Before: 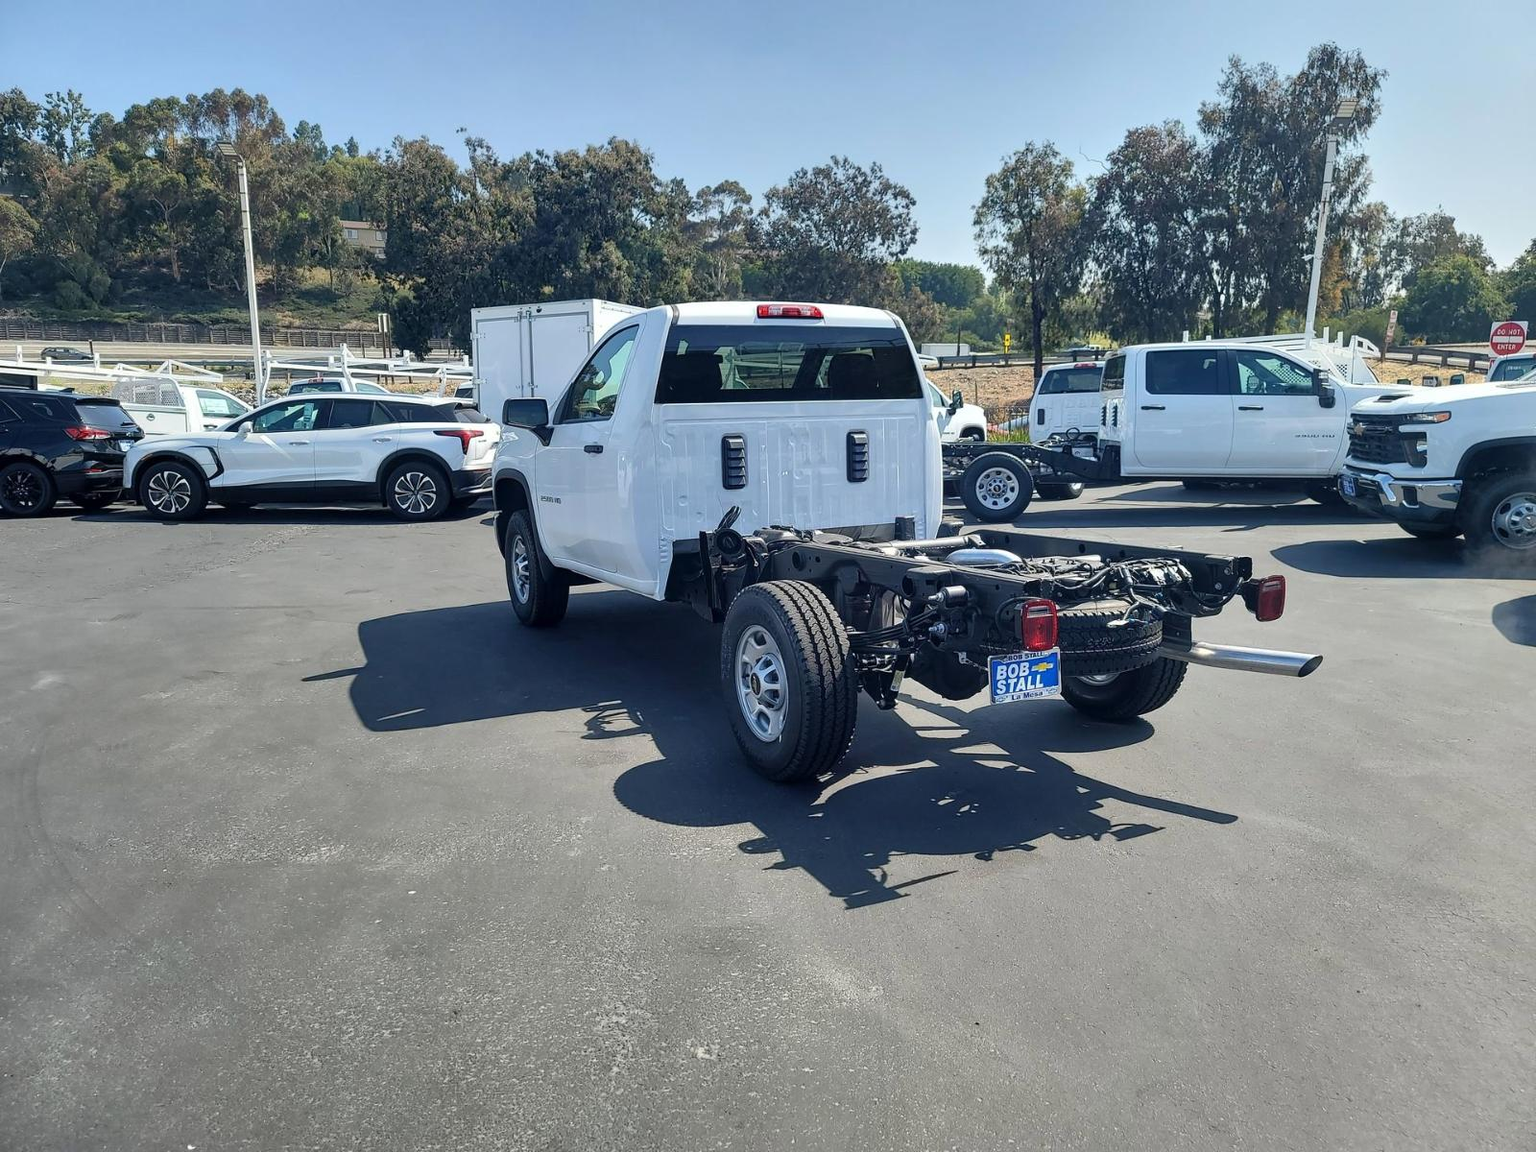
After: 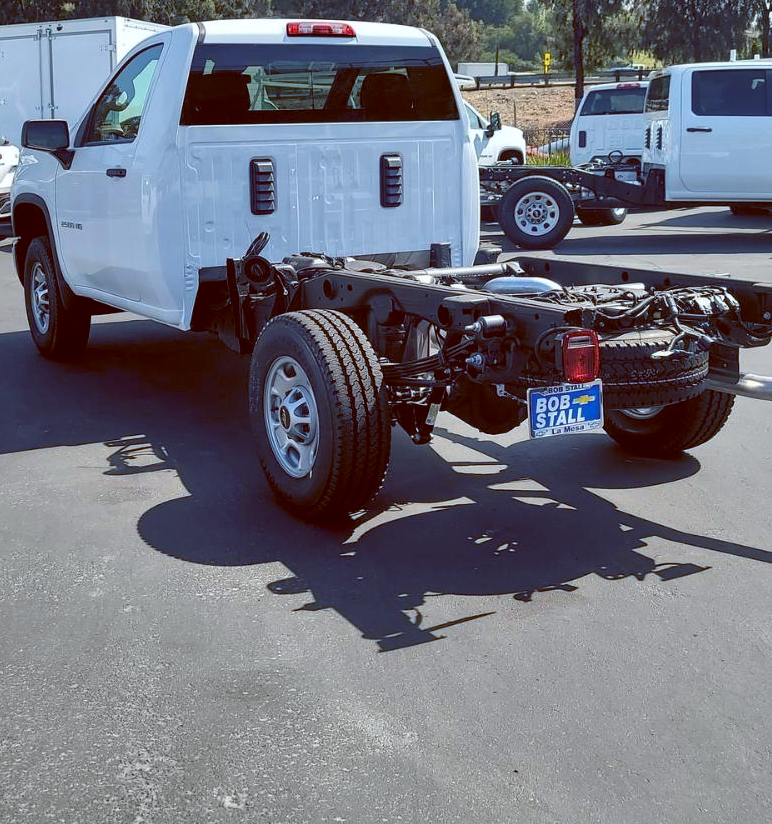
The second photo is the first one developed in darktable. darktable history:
crop: left 31.379%, top 24.658%, right 20.326%, bottom 6.628%
color balance: lift [1, 1.015, 1.004, 0.985], gamma [1, 0.958, 0.971, 1.042], gain [1, 0.956, 0.977, 1.044]
